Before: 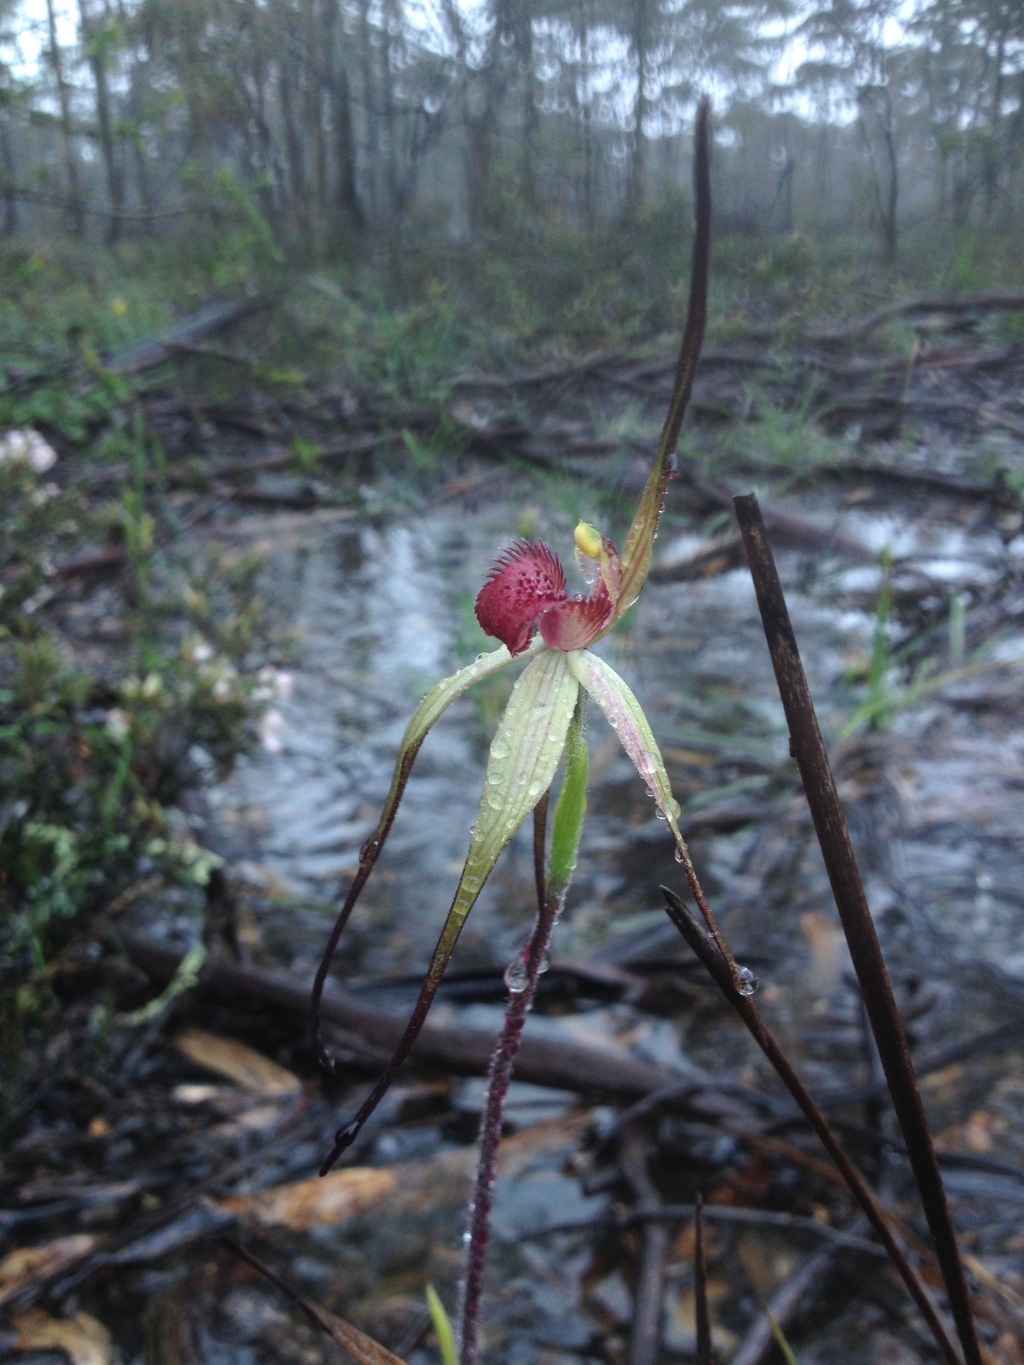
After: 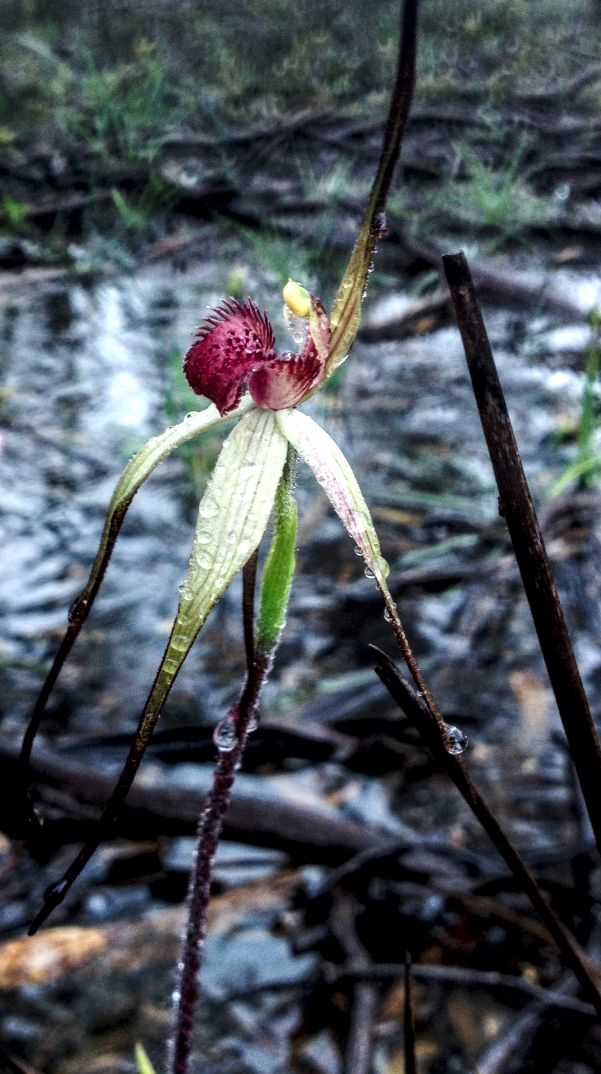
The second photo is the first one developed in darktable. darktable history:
tone curve: curves: ch0 [(0, 0) (0.003, 0.009) (0.011, 0.013) (0.025, 0.019) (0.044, 0.029) (0.069, 0.04) (0.1, 0.053) (0.136, 0.08) (0.177, 0.114) (0.224, 0.151) (0.277, 0.207) (0.335, 0.267) (0.399, 0.35) (0.468, 0.442) (0.543, 0.545) (0.623, 0.656) (0.709, 0.752) (0.801, 0.843) (0.898, 0.932) (1, 1)], preserve colors none
local contrast: highlights 8%, shadows 39%, detail 184%, midtone range 0.467
crop and rotate: left 28.433%, top 17.674%, right 12.779%, bottom 3.629%
contrast brightness saturation: saturation -0.054
